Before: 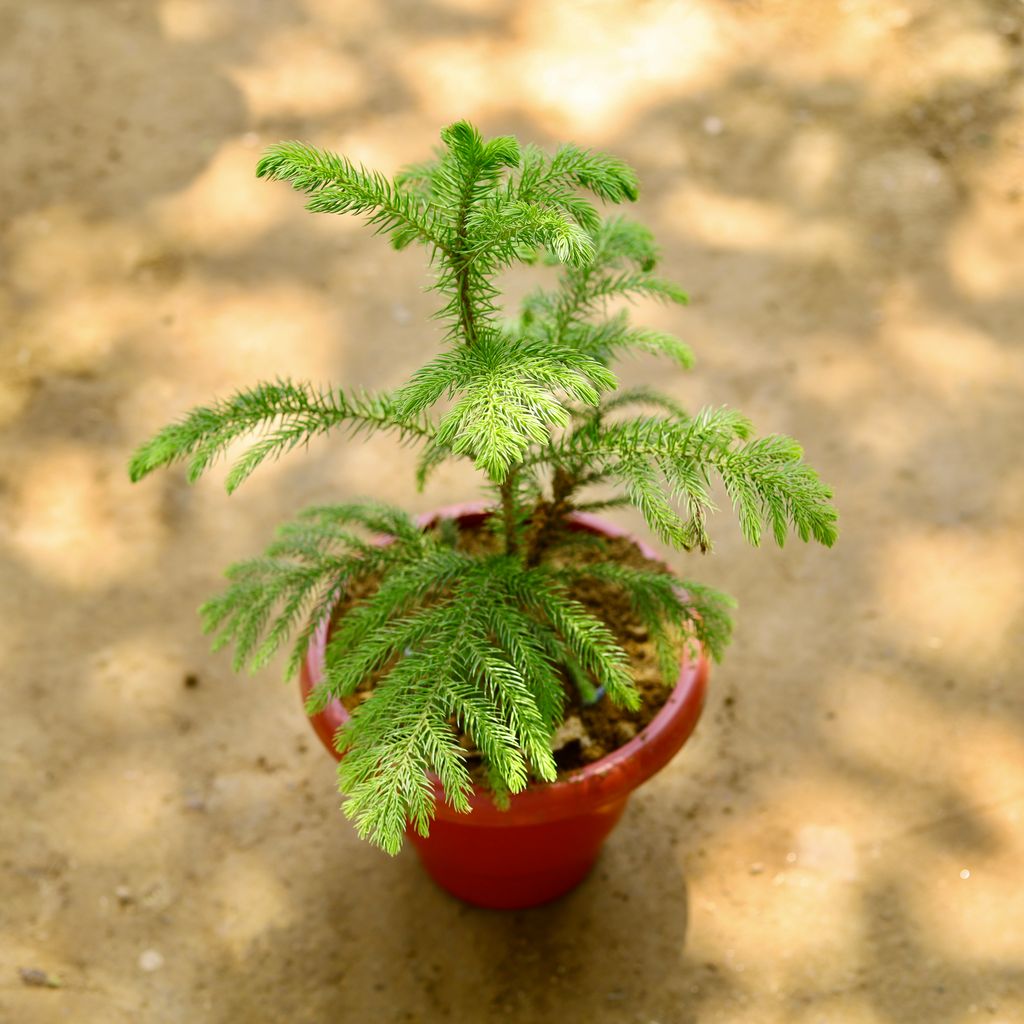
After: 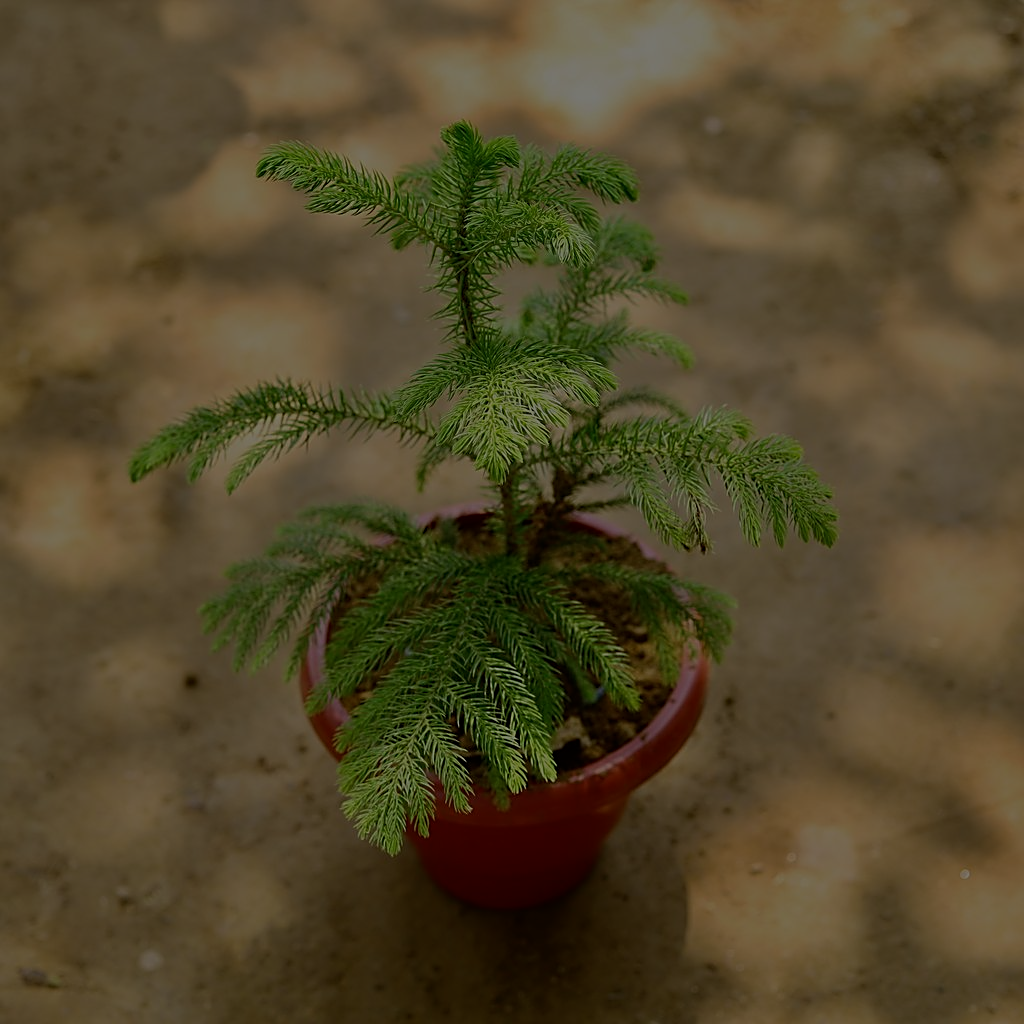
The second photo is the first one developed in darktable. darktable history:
exposure: exposure -2.423 EV, compensate highlight preservation false
sharpen: amount 0.74
